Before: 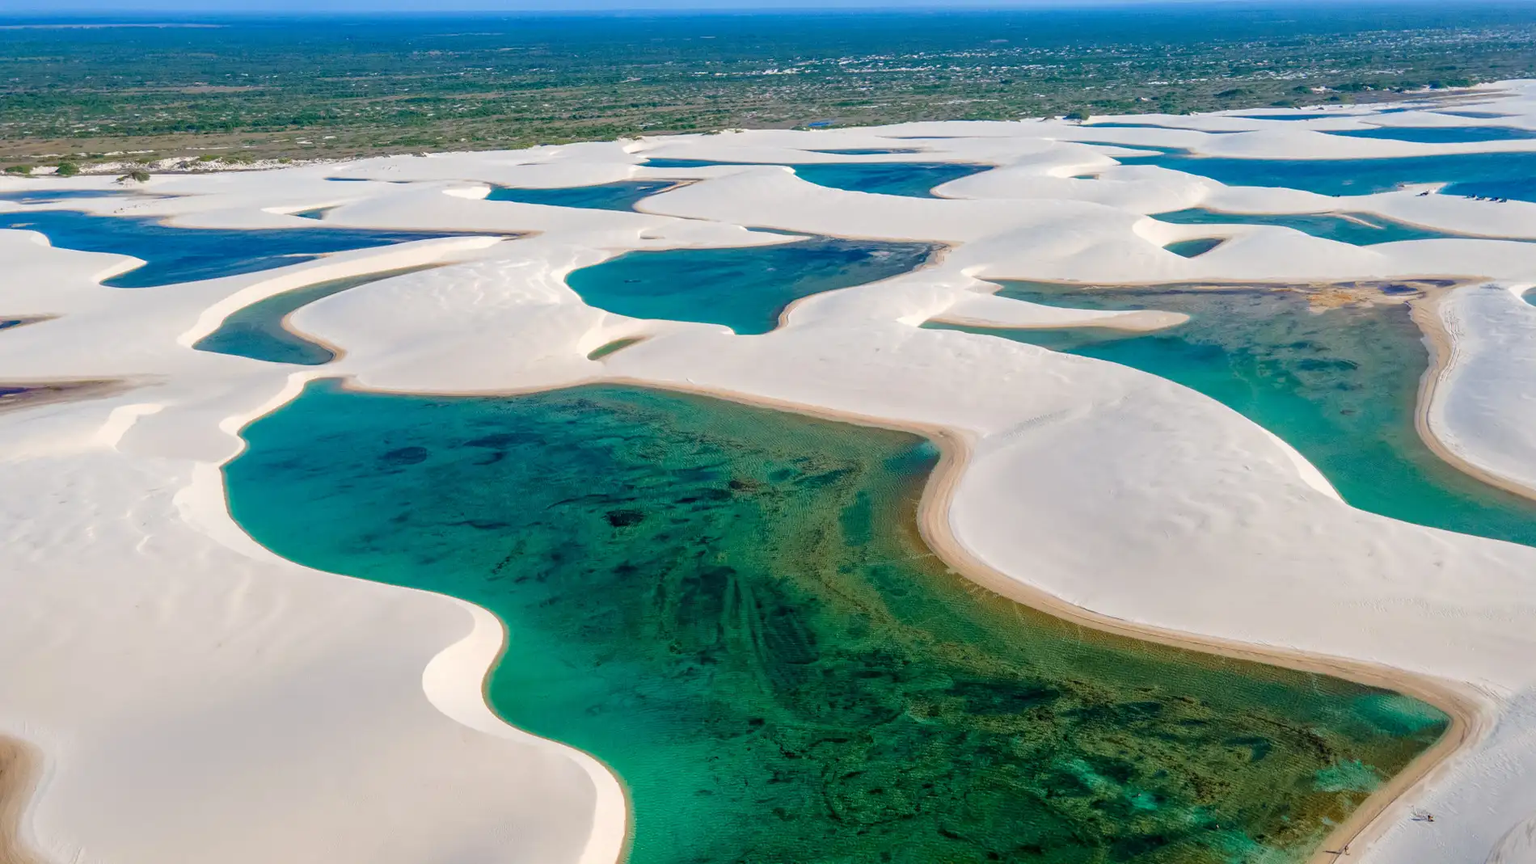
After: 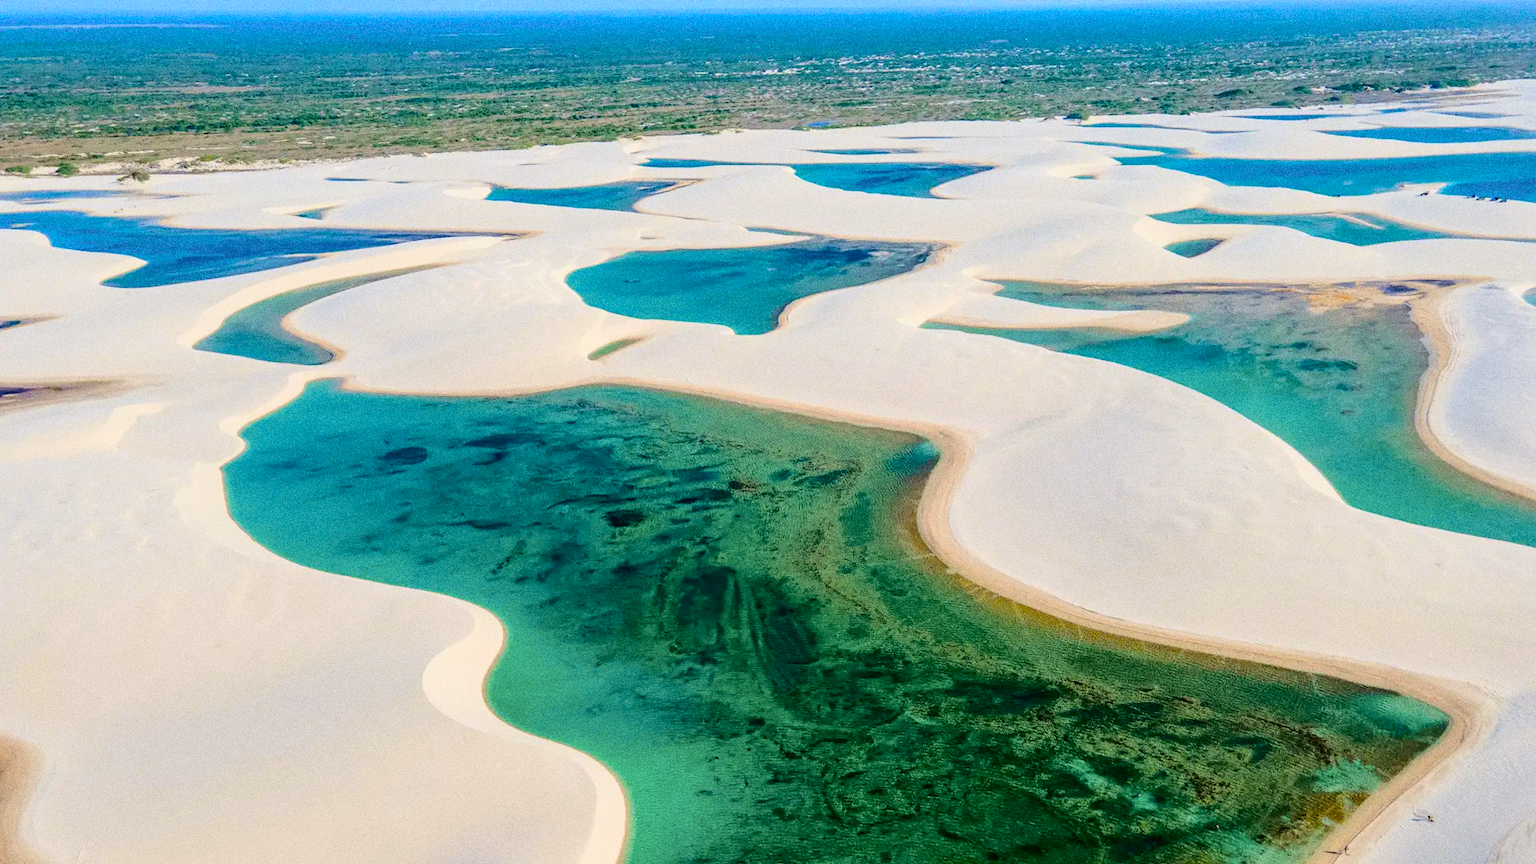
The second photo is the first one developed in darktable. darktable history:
tone curve: curves: ch0 [(0, 0.011) (0.104, 0.085) (0.236, 0.234) (0.398, 0.507) (0.498, 0.621) (0.65, 0.757) (0.835, 0.883) (1, 0.961)]; ch1 [(0, 0) (0.353, 0.344) (0.43, 0.401) (0.479, 0.476) (0.502, 0.502) (0.54, 0.542) (0.602, 0.613) (0.638, 0.668) (0.693, 0.727) (1, 1)]; ch2 [(0, 0) (0.34, 0.314) (0.434, 0.43) (0.5, 0.506) (0.521, 0.54) (0.54, 0.56) (0.595, 0.613) (0.644, 0.729) (1, 1)], color space Lab, independent channels, preserve colors none
grain: coarseness 0.09 ISO, strength 40%
